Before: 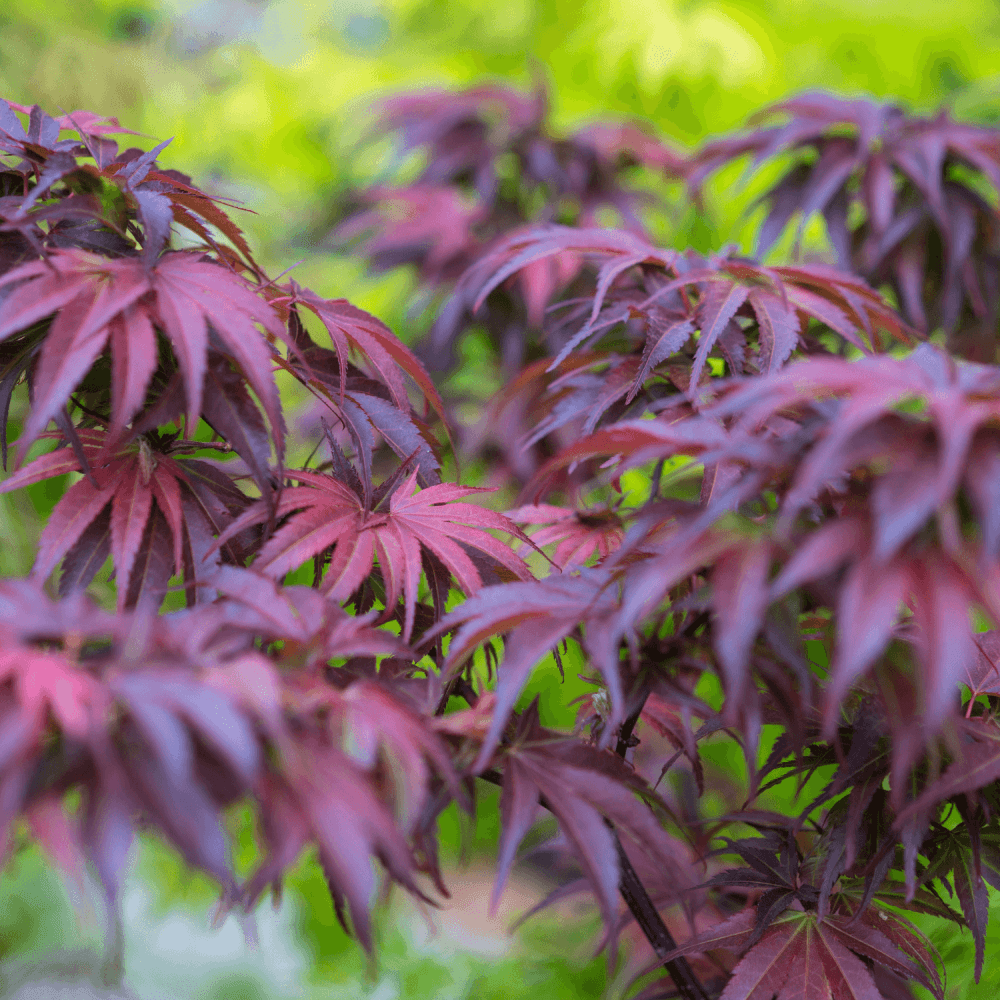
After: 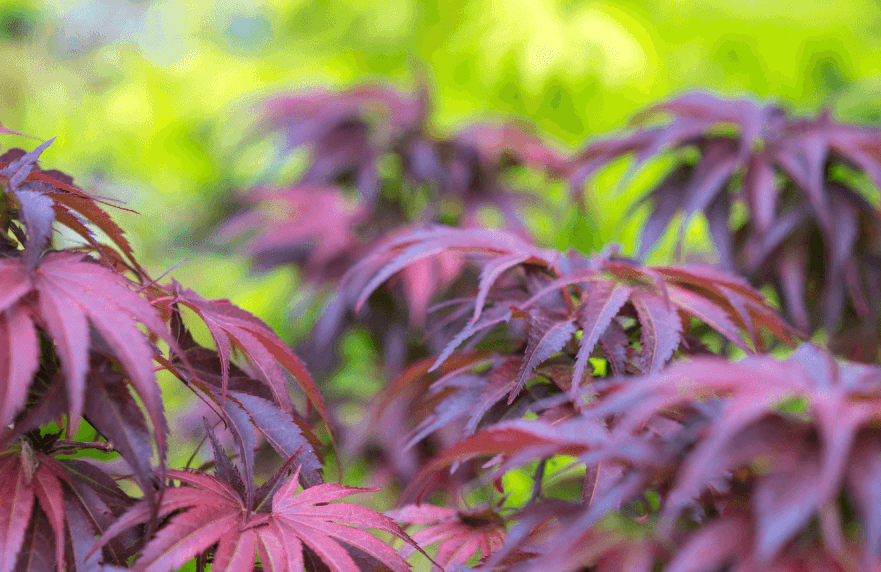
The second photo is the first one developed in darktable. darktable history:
exposure: exposure 0.217 EV, compensate highlight preservation false
crop and rotate: left 11.812%, bottom 42.776%
